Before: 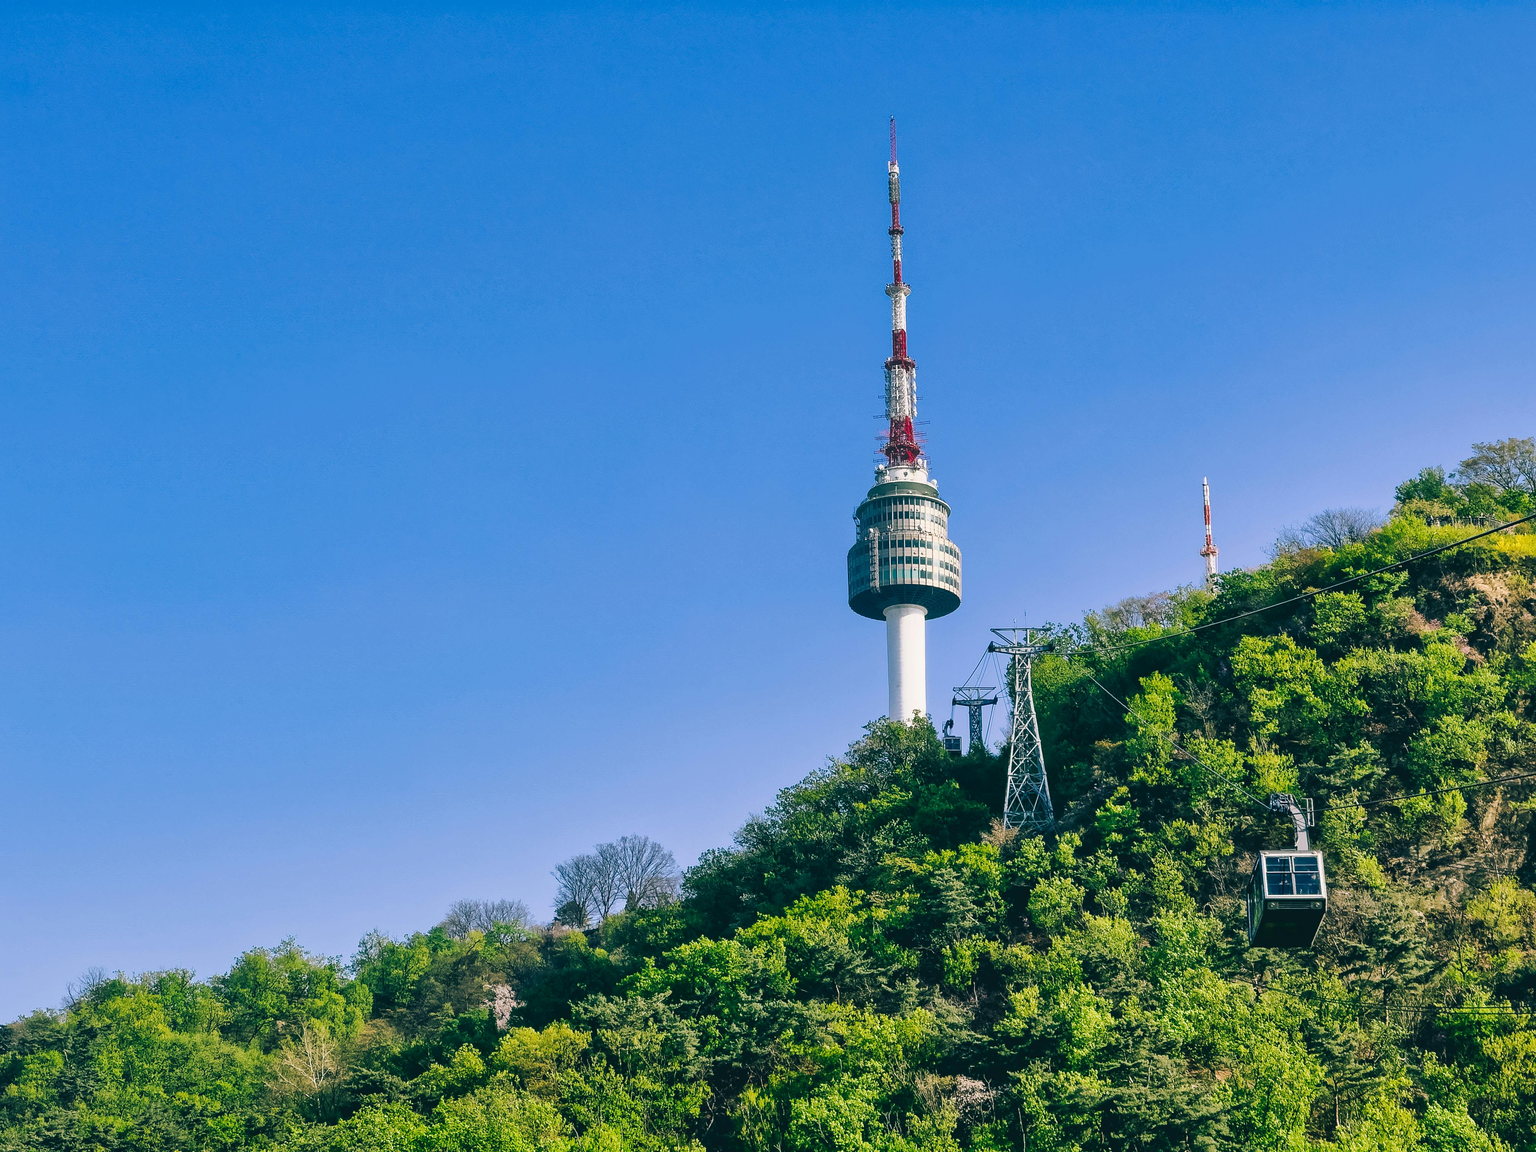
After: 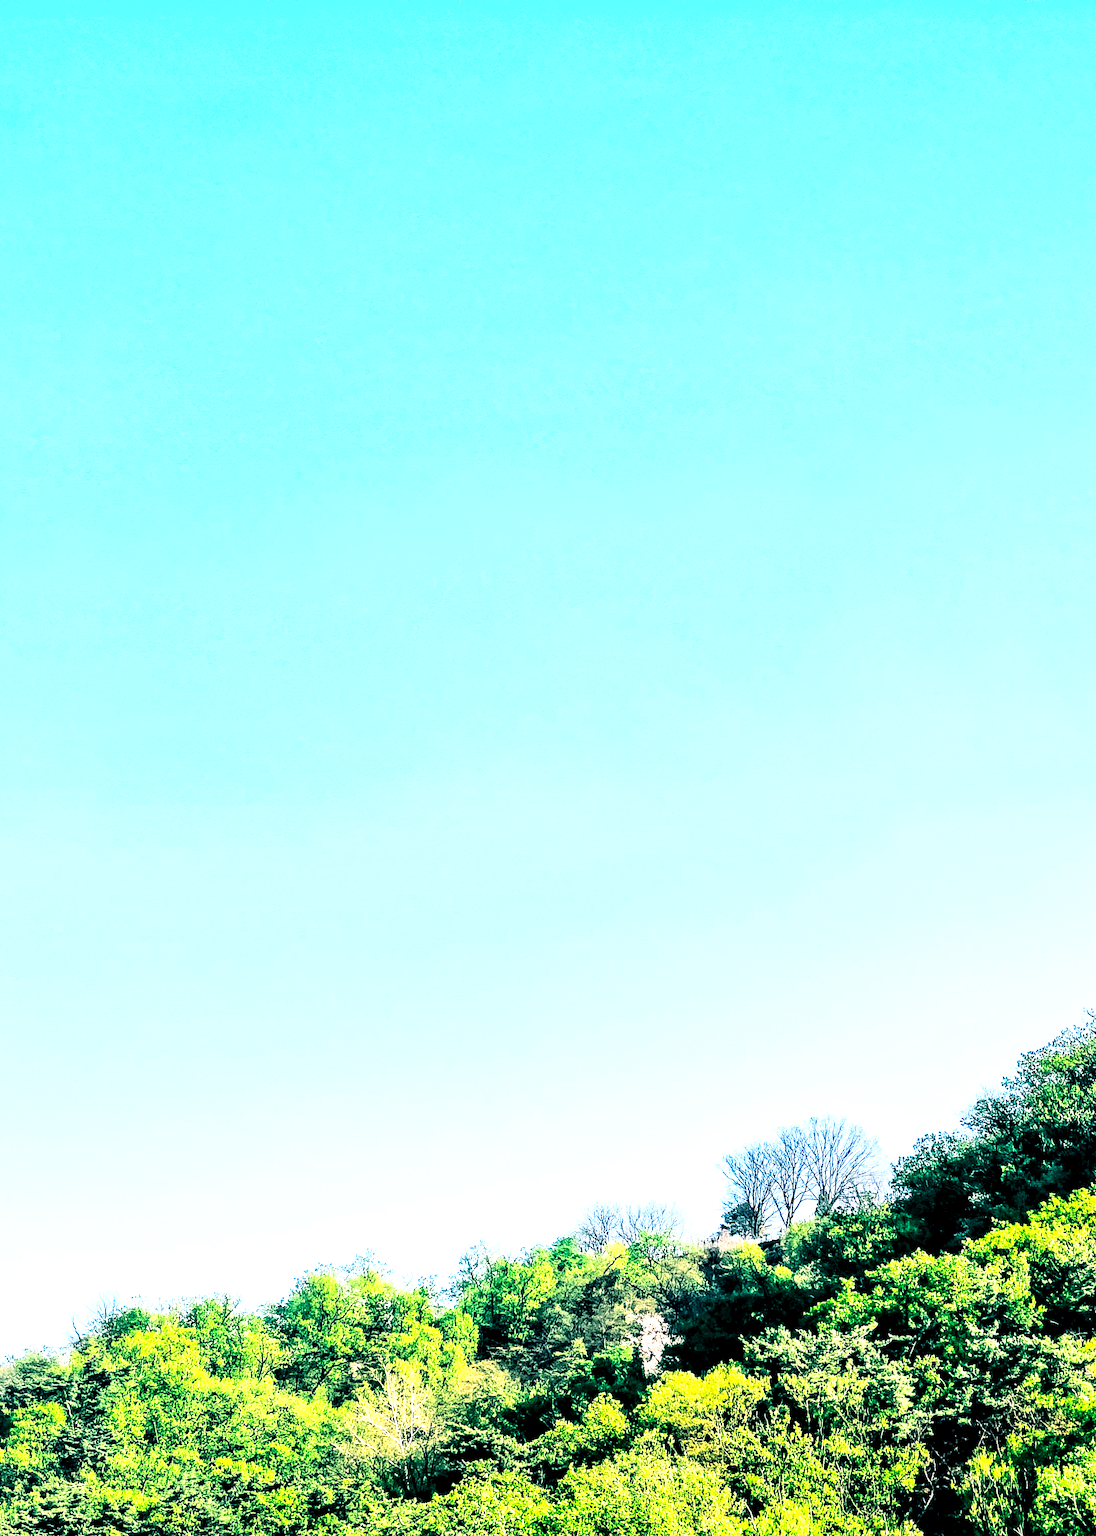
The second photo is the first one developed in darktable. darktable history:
base curve: curves: ch0 [(0, 0) (0.007, 0.004) (0.027, 0.03) (0.046, 0.07) (0.207, 0.54) (0.442, 0.872) (0.673, 0.972) (1, 1)], preserve colors none
crop: left 0.956%, right 45.537%, bottom 0.081%
tone curve: curves: ch0 [(0, 0) (0.003, 0.002) (0.011, 0.008) (0.025, 0.019) (0.044, 0.034) (0.069, 0.053) (0.1, 0.079) (0.136, 0.127) (0.177, 0.191) (0.224, 0.274) (0.277, 0.367) (0.335, 0.465) (0.399, 0.552) (0.468, 0.643) (0.543, 0.737) (0.623, 0.82) (0.709, 0.891) (0.801, 0.928) (0.898, 0.963) (1, 1)], color space Lab, independent channels, preserve colors none
local contrast: shadows 92%, midtone range 0.494
levels: levels [0.062, 0.494, 0.925]
